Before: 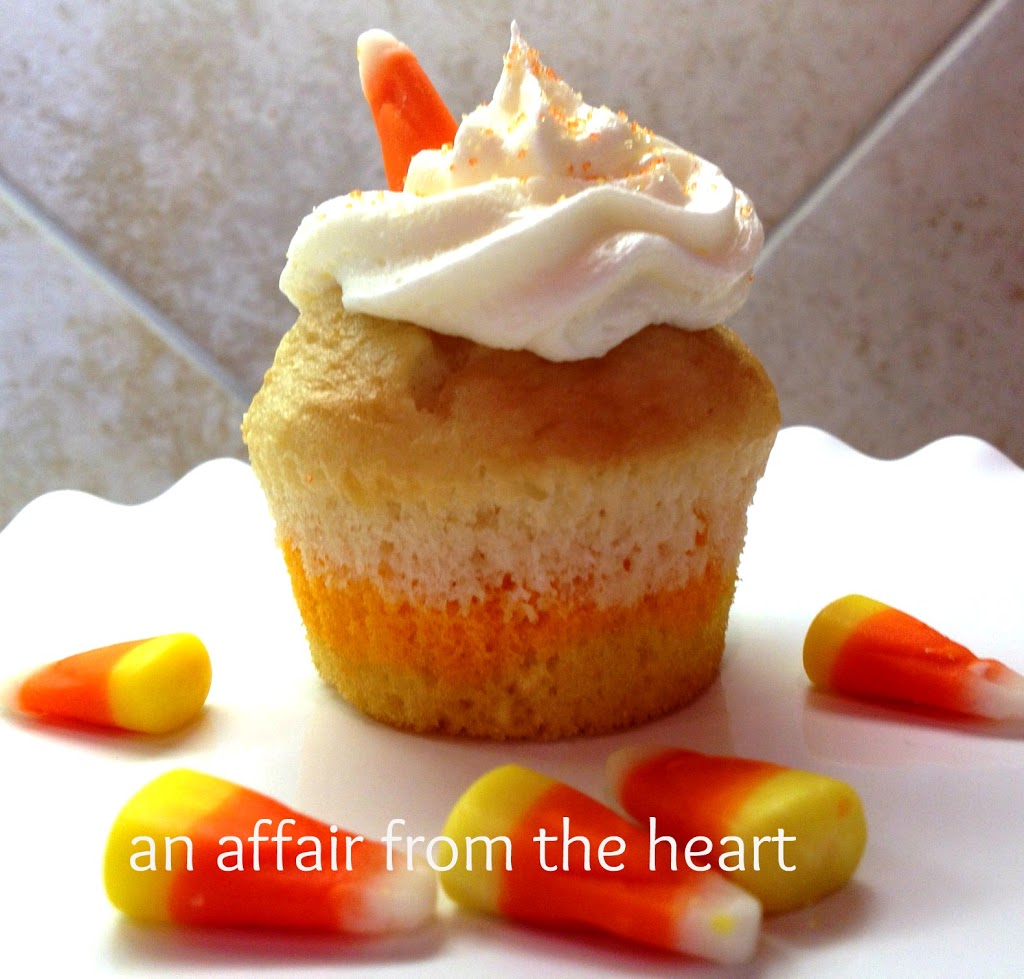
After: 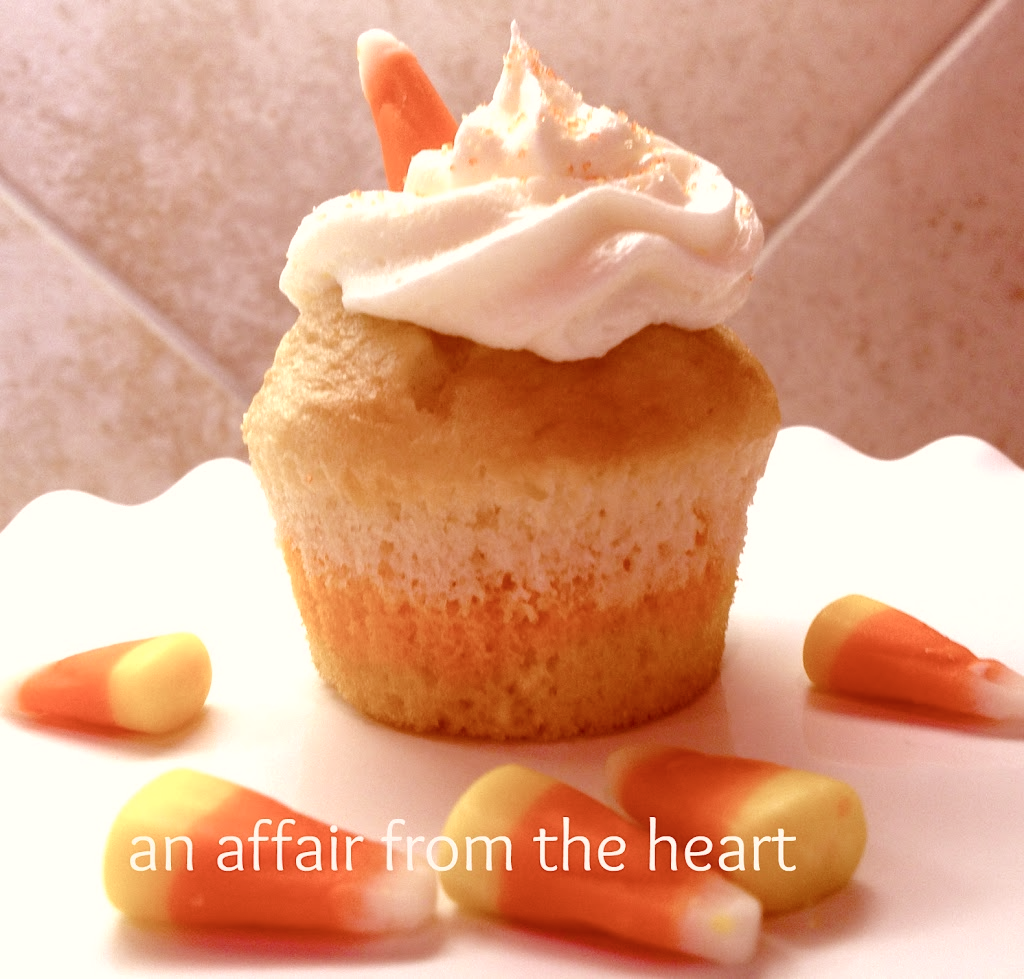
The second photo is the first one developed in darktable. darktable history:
color balance rgb: perceptual saturation grading › global saturation 20%, perceptual saturation grading › highlights -25%, perceptual saturation grading › shadows 50%
exposure: exposure 0.7 EV, compensate highlight preservation false
contrast brightness saturation: contrast -0.26, saturation -0.43
color correction: highlights a* 9.03, highlights b* 8.71, shadows a* 40, shadows b* 40, saturation 0.8
